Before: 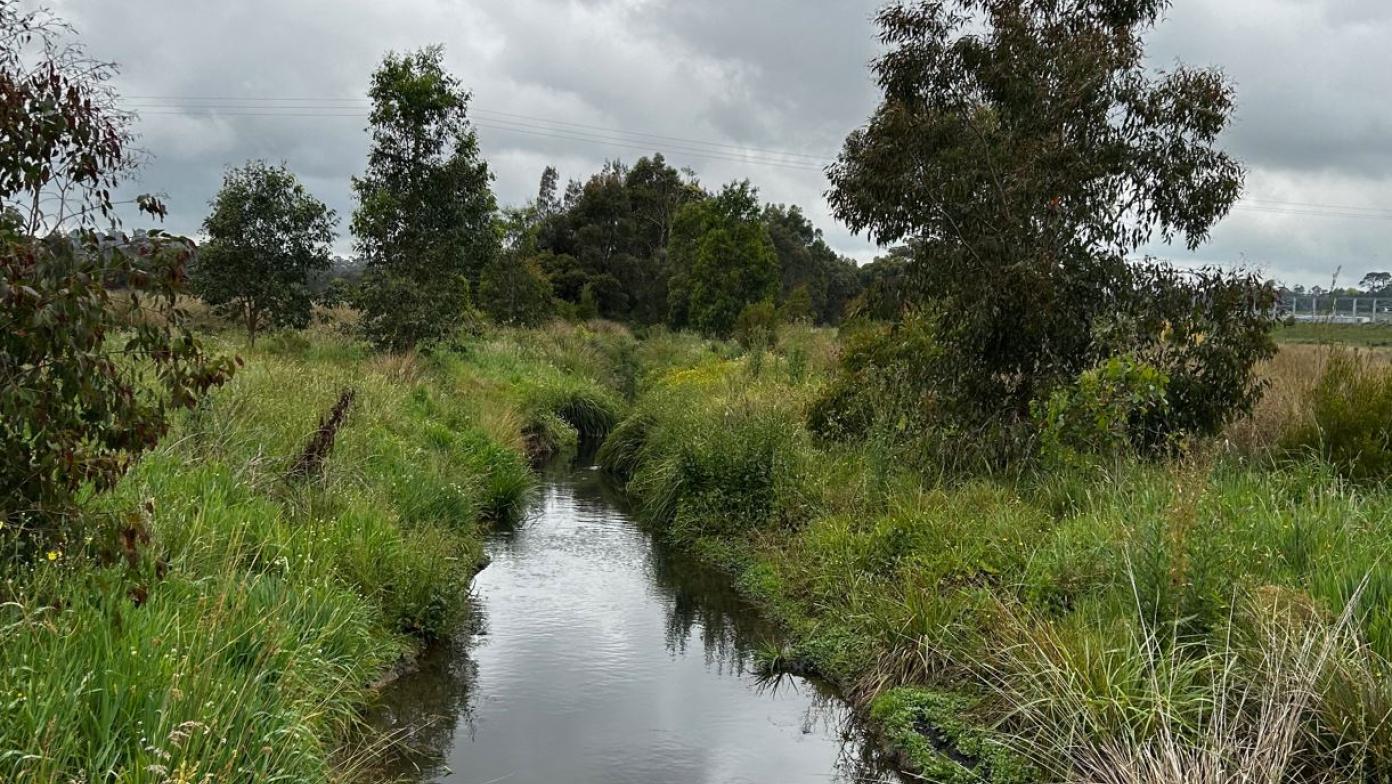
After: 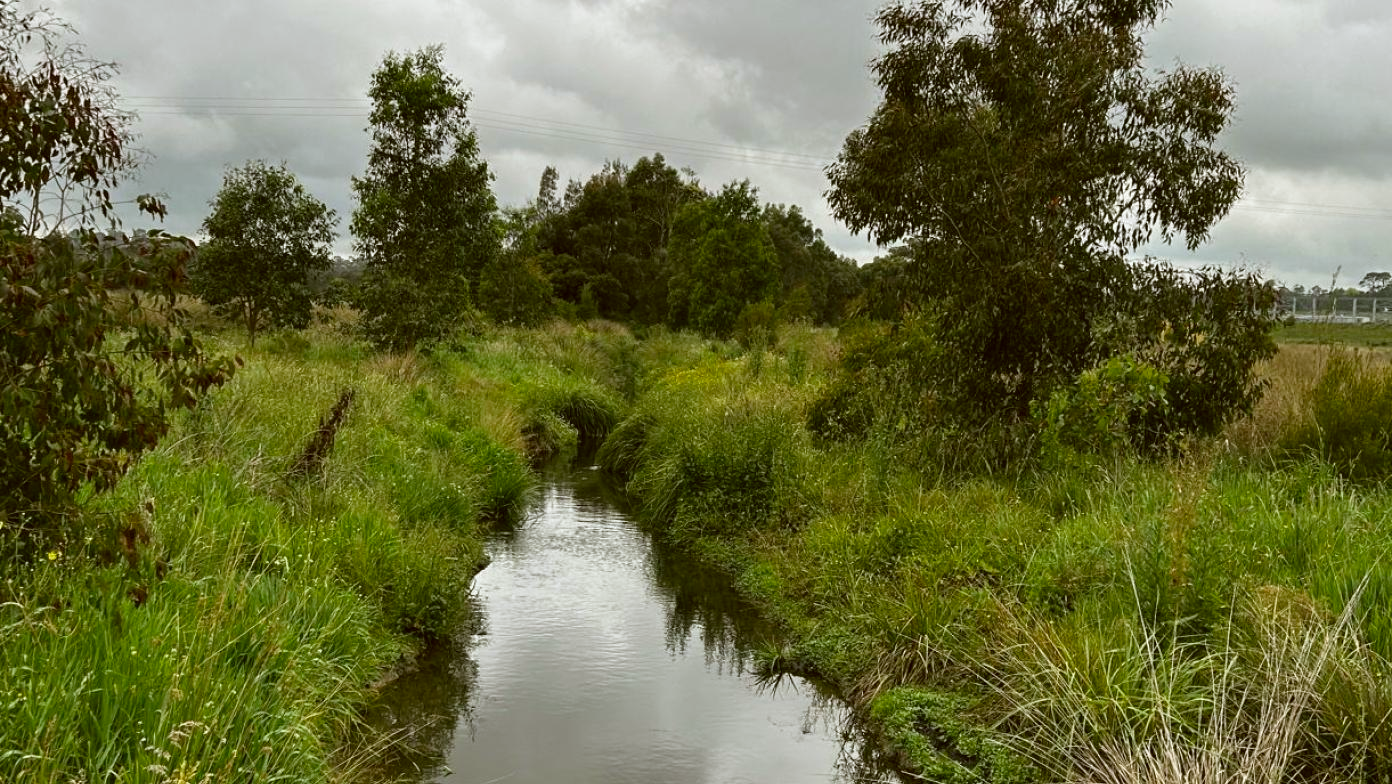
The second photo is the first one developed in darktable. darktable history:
color correction: highlights a* -1.43, highlights b* 10.12, shadows a* 0.395, shadows b* 19.35
white balance: red 0.984, blue 1.059
